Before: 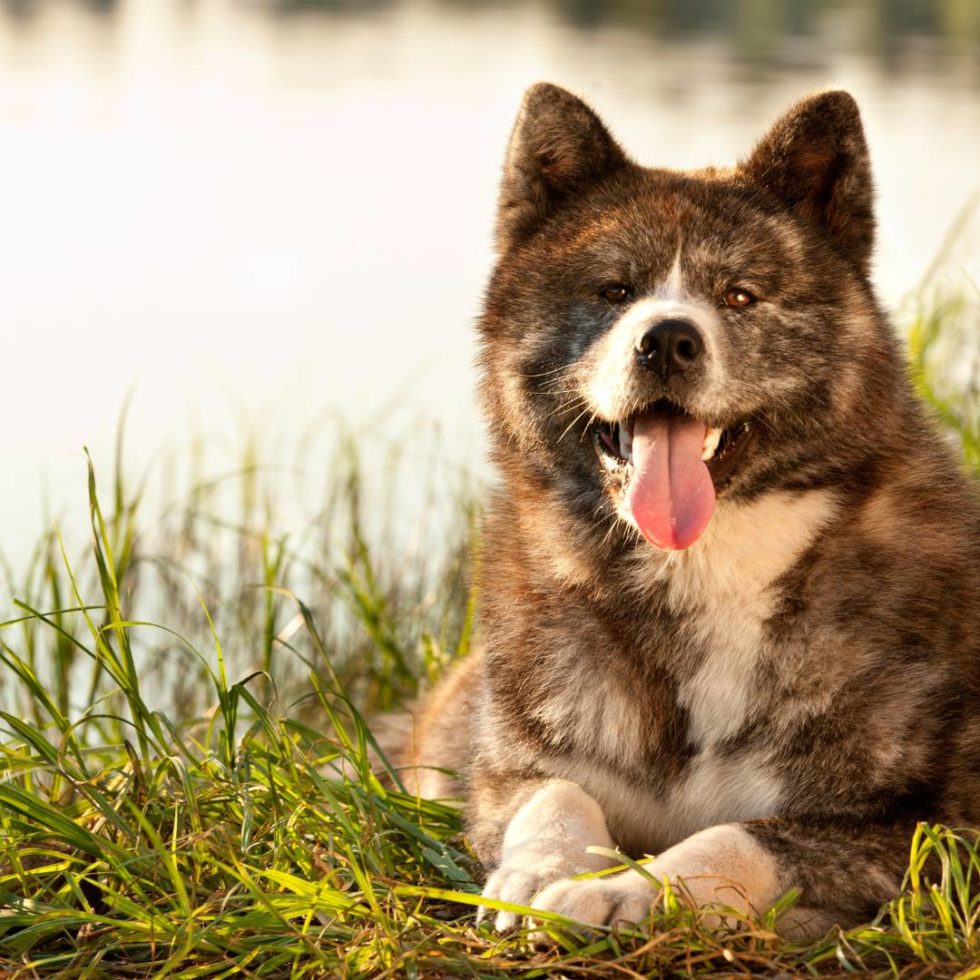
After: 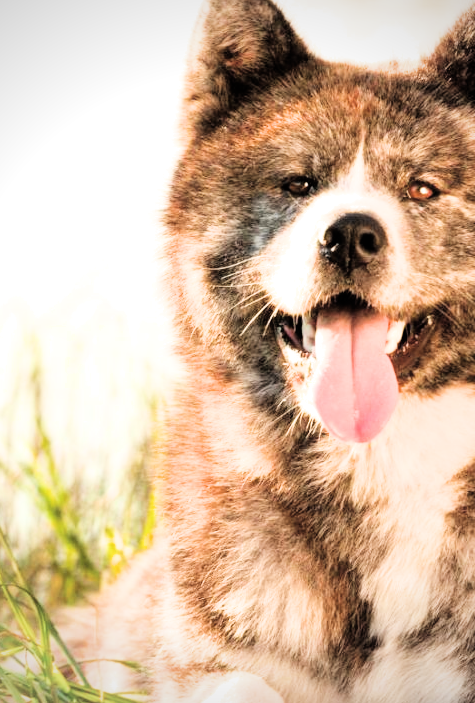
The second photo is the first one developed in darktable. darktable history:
local contrast: mode bilateral grid, contrast 15, coarseness 37, detail 104%, midtone range 0.2
crop: left 32.408%, top 10.931%, right 18.8%, bottom 17.326%
filmic rgb: black relative exposure -5.08 EV, white relative exposure 3.98 EV, threshold 3.02 EV, hardness 2.89, contrast 1.3, iterations of high-quality reconstruction 0, enable highlight reconstruction true
vignetting: fall-off radius 60.88%
tone equalizer: -8 EV -0.74 EV, -7 EV -0.711 EV, -6 EV -0.632 EV, -5 EV -0.415 EV, -3 EV 0.395 EV, -2 EV 0.6 EV, -1 EV 0.682 EV, +0 EV 0.723 EV
exposure: black level correction -0.006, exposure 1 EV, compensate highlight preservation false
